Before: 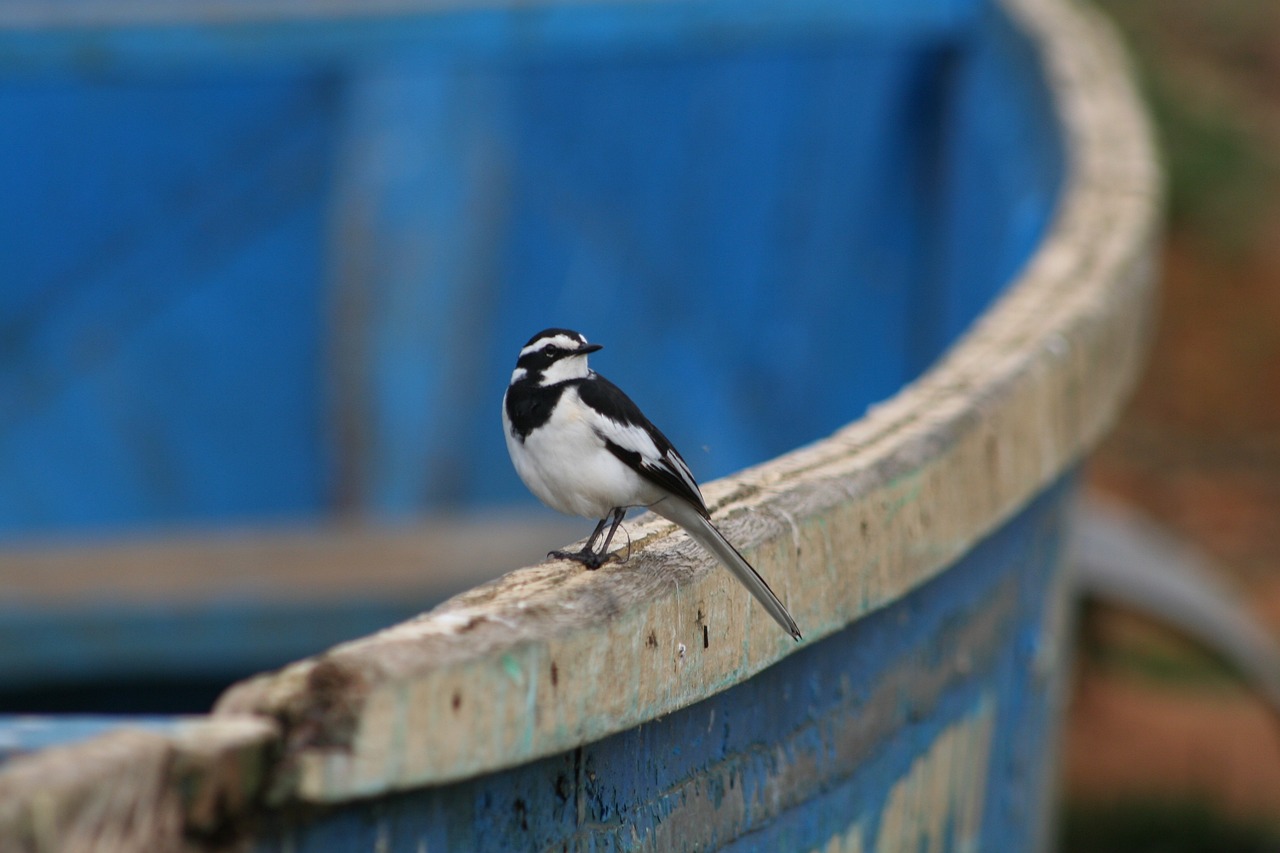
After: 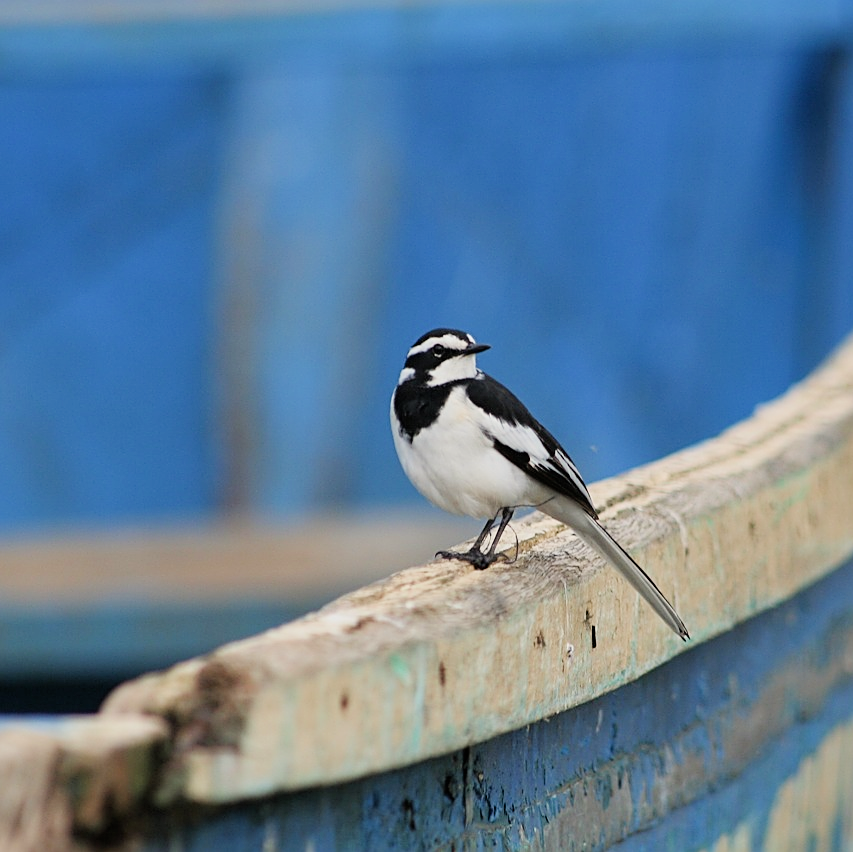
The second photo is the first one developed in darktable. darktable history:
exposure: black level correction 0, exposure 0.9 EV, compensate exposure bias true, compensate highlight preservation false
color correction: highlights b* 3
sharpen: on, module defaults
crop and rotate: left 8.786%, right 24.548%
filmic rgb: black relative exposure -7.65 EV, white relative exposure 4.56 EV, hardness 3.61
